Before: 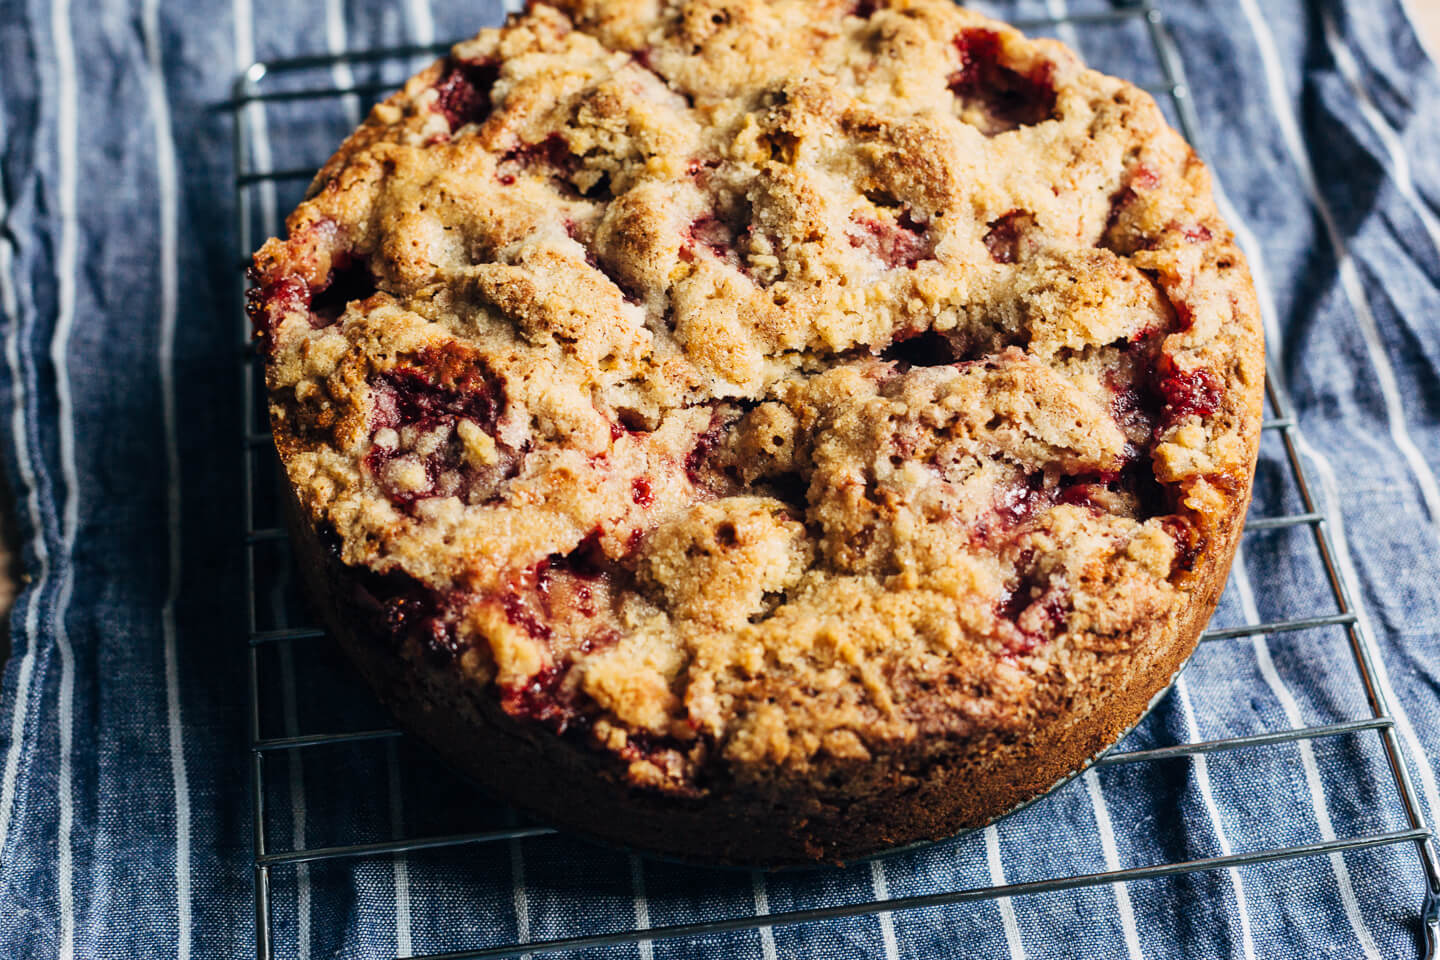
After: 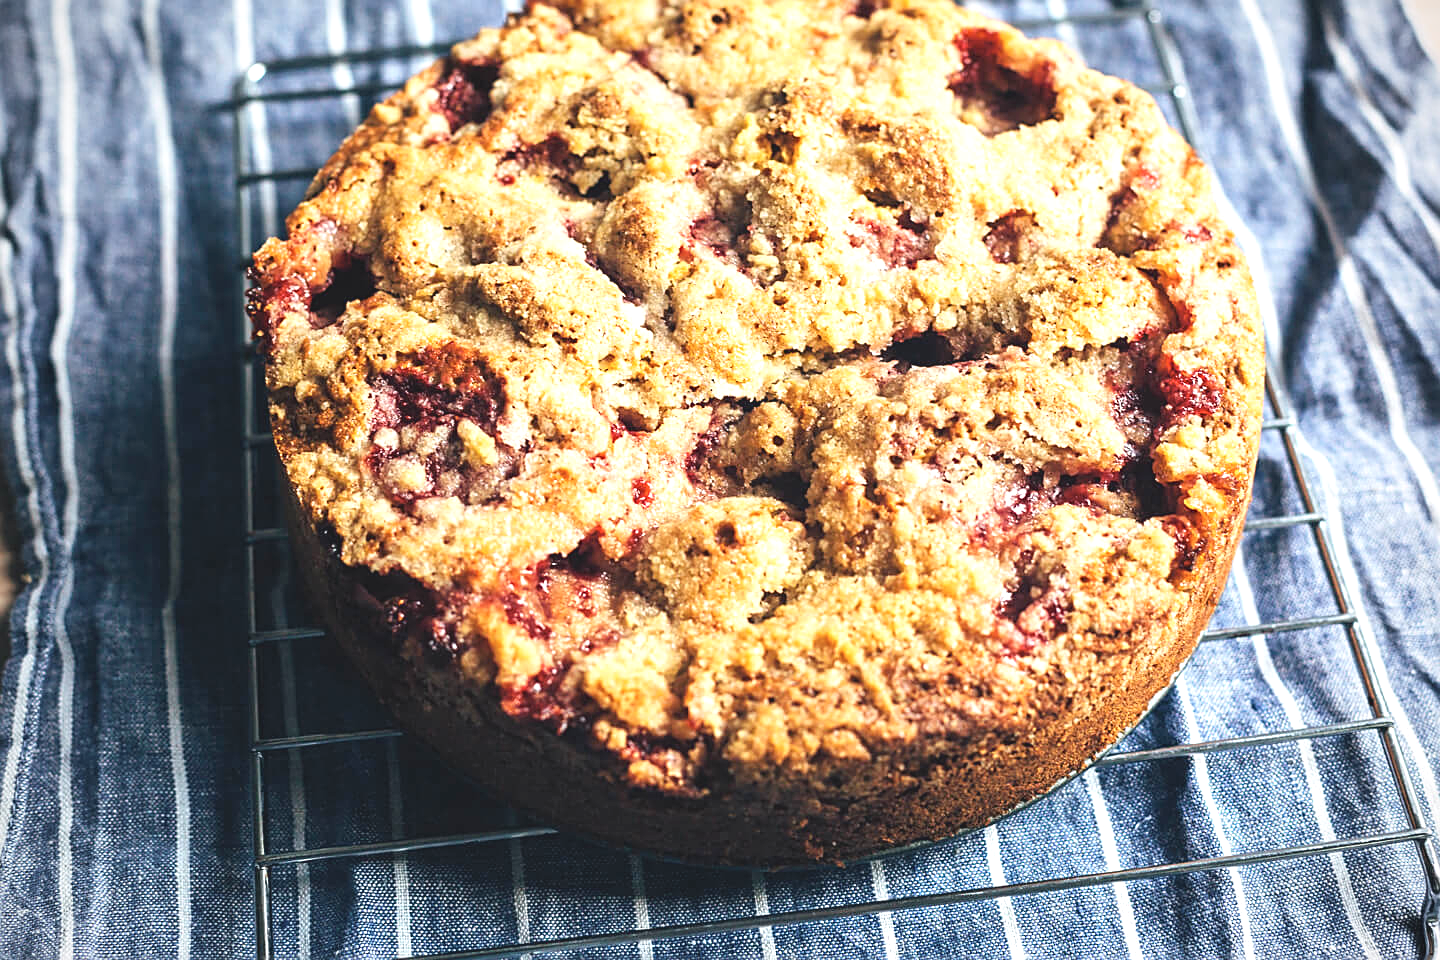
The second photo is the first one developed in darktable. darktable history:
contrast brightness saturation: contrast -0.15, brightness 0.05, saturation -0.12
sharpen: on, module defaults
exposure: exposure 1 EV, compensate highlight preservation false
vignetting: fall-off radius 60.92%
